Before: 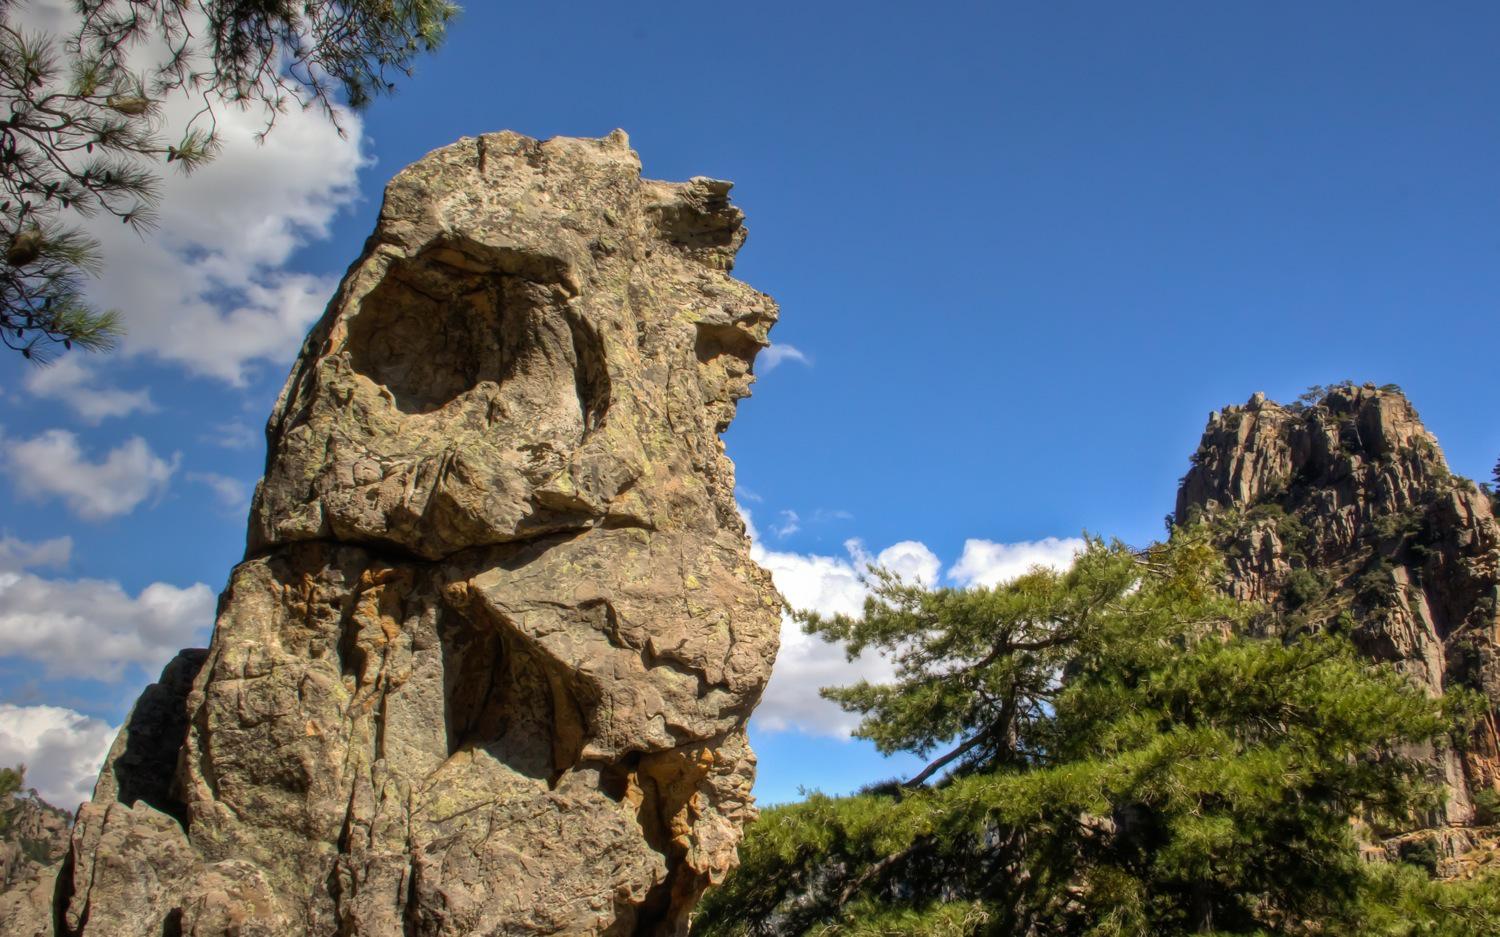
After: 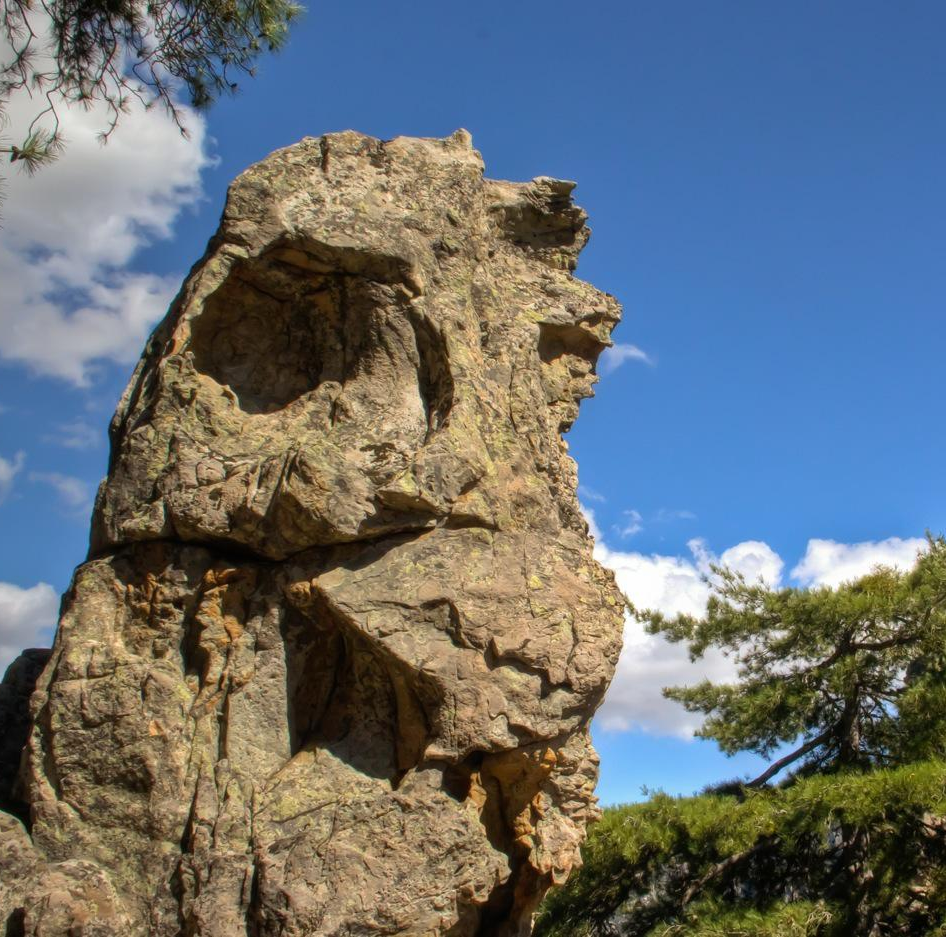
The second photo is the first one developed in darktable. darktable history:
crop: left 10.531%, right 26.38%
